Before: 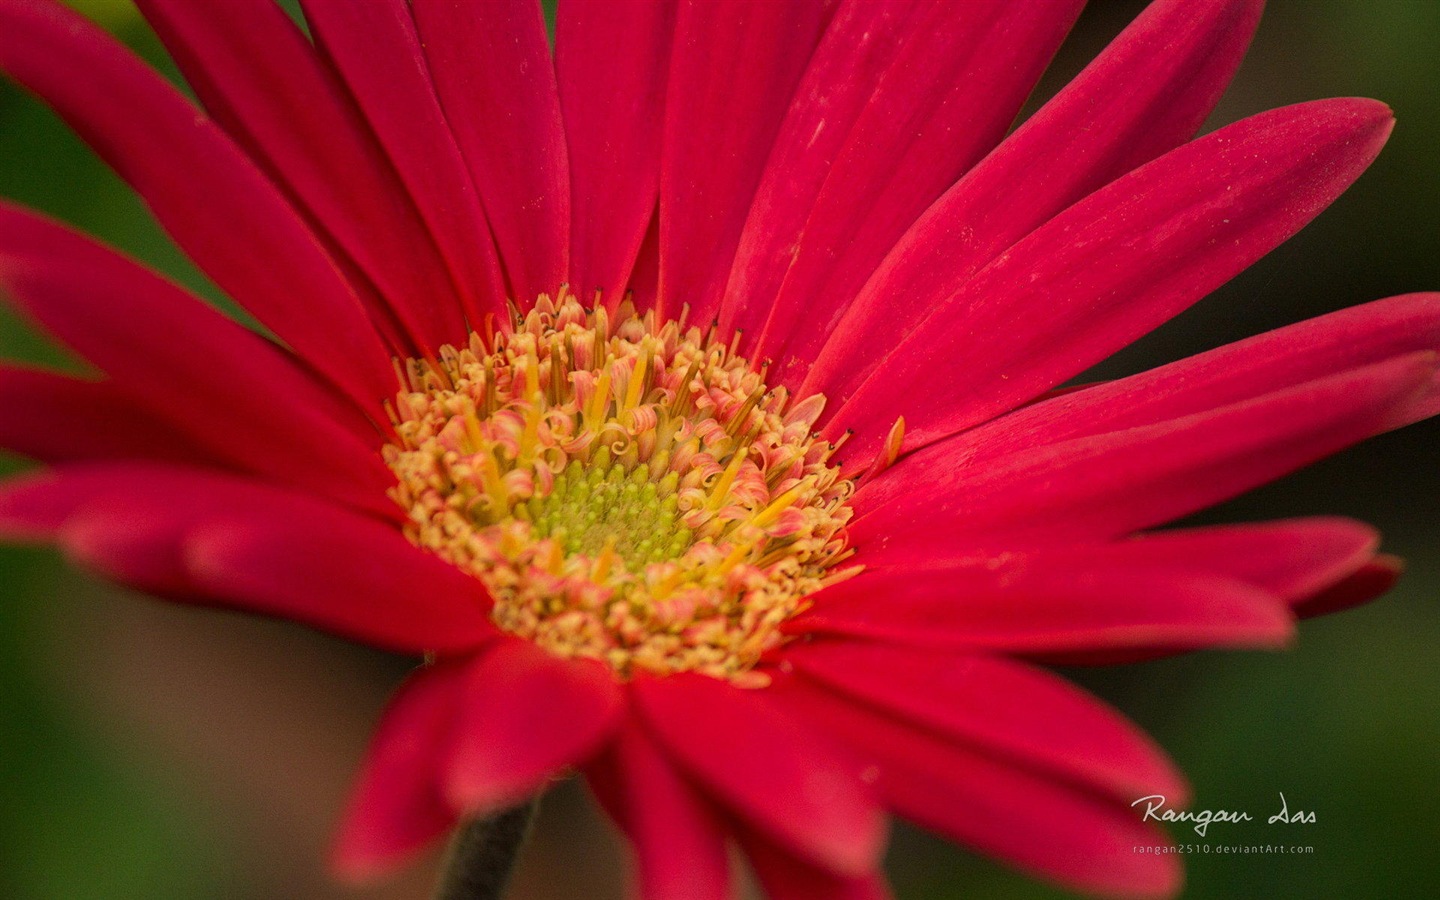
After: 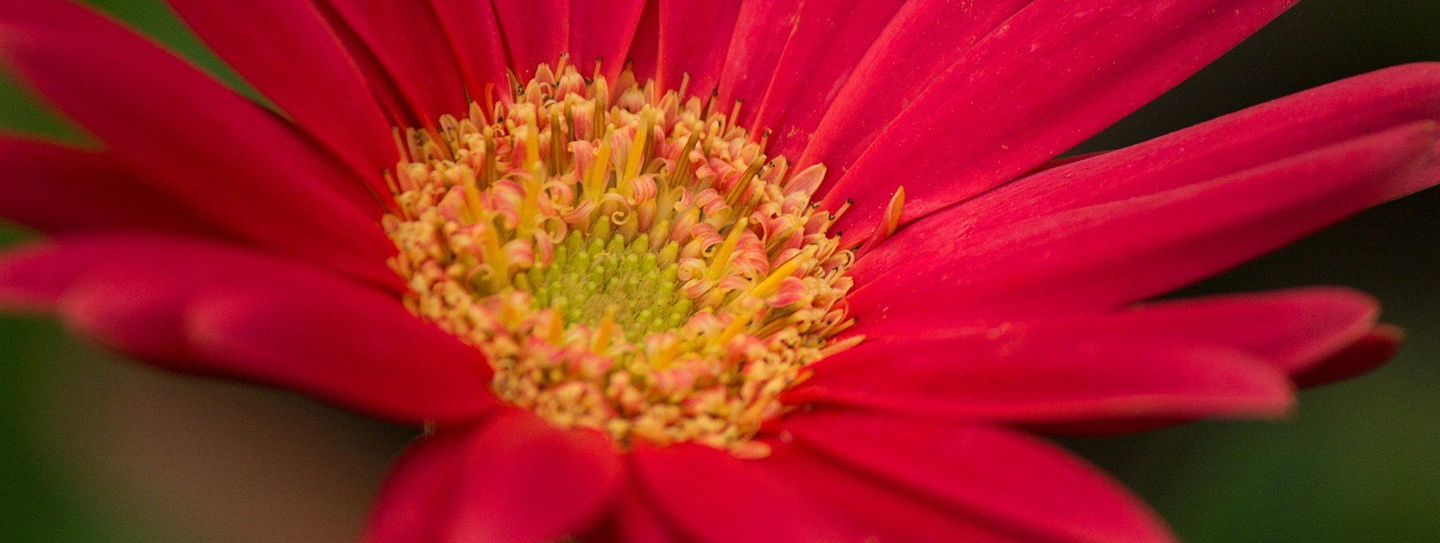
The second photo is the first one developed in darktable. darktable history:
crop and rotate: top 25.596%, bottom 14.008%
